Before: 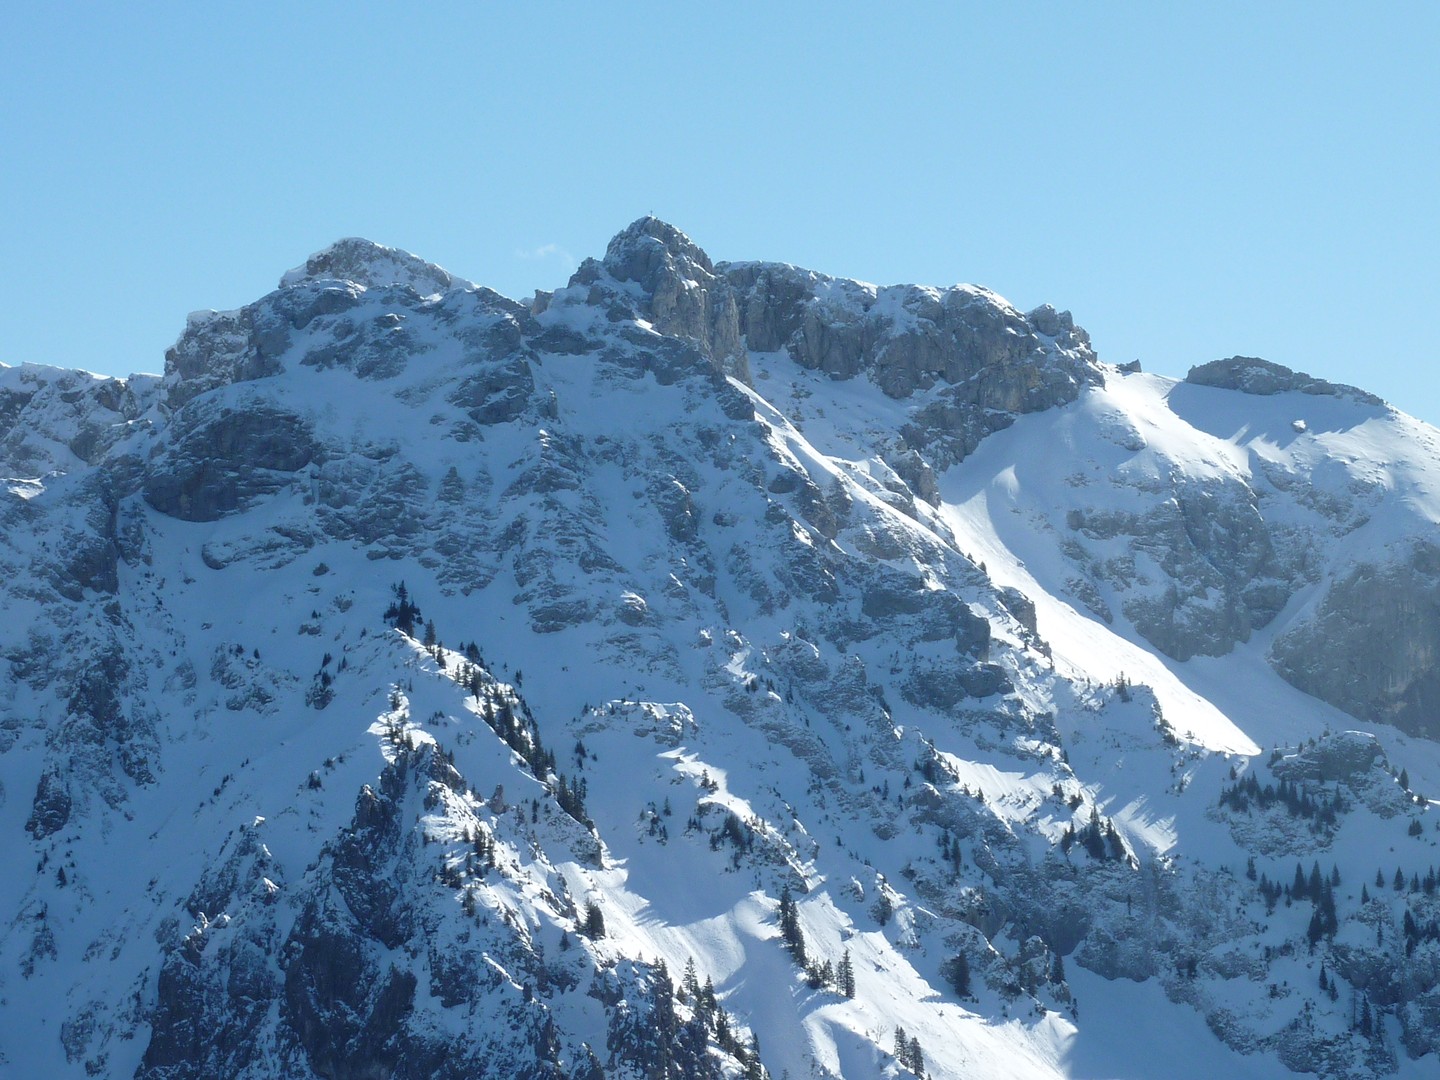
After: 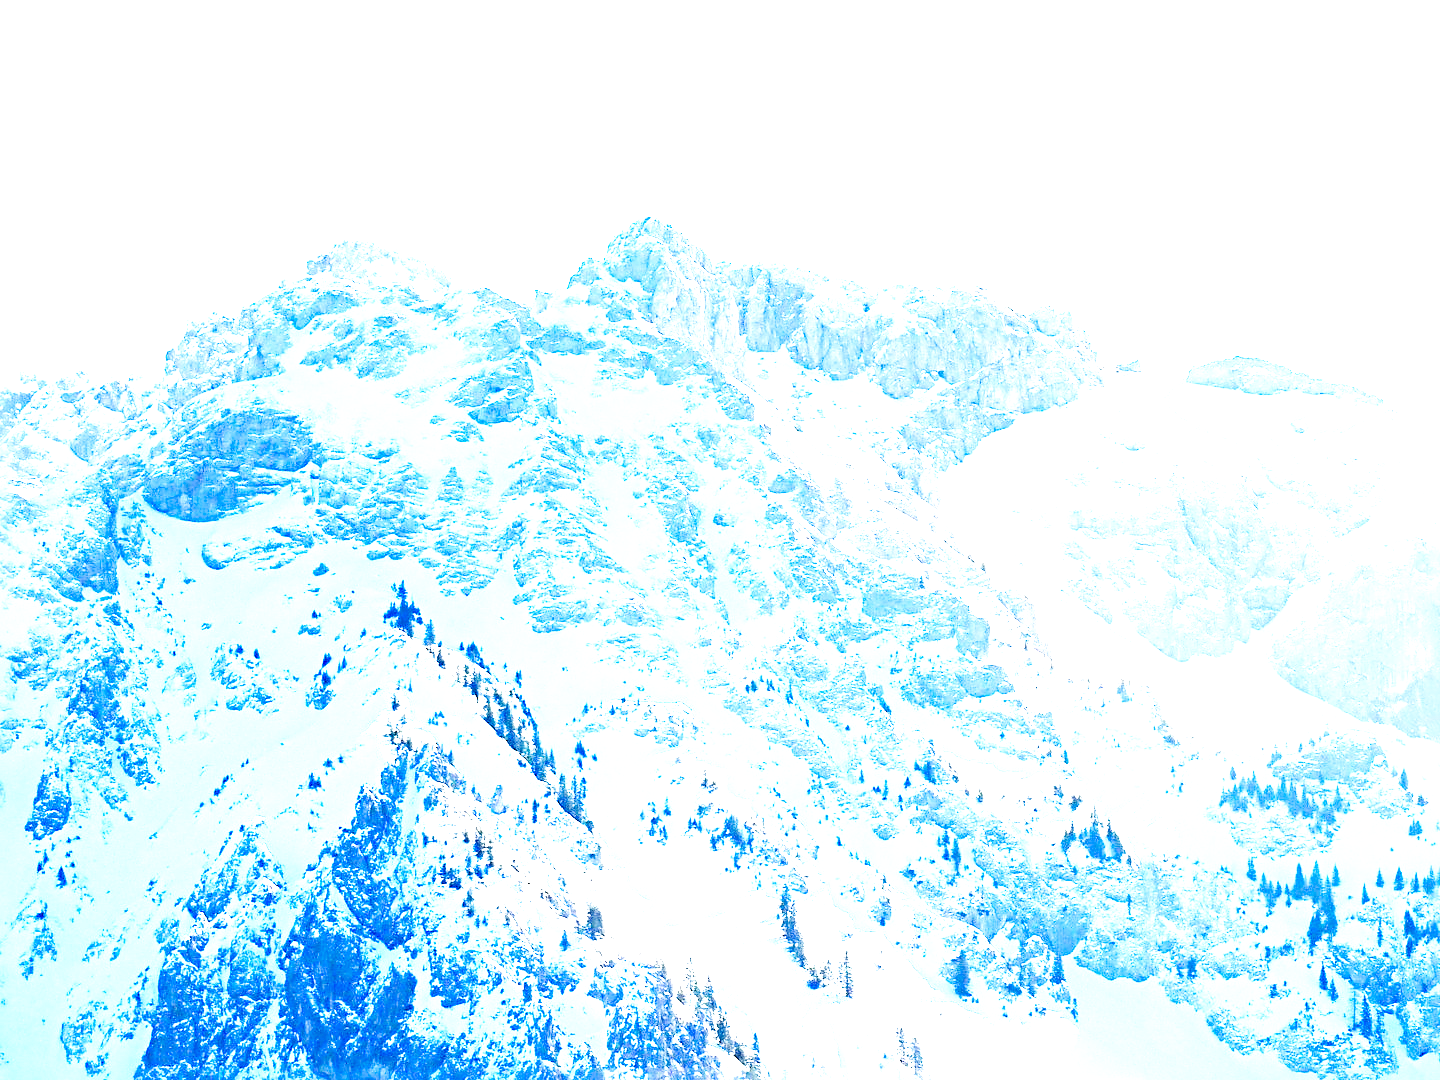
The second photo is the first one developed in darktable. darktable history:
levels: levels [0, 0.43, 0.984]
sharpen: radius 4.91
color balance rgb: perceptual saturation grading › global saturation 10.528%, perceptual brilliance grading › global brilliance 34.201%, perceptual brilliance grading › highlights 49.614%, perceptual brilliance grading › mid-tones 59.457%, perceptual brilliance grading › shadows 34.508%
base curve: curves: ch0 [(0, 0.003) (0.001, 0.002) (0.006, 0.004) (0.02, 0.022) (0.048, 0.086) (0.094, 0.234) (0.162, 0.431) (0.258, 0.629) (0.385, 0.8) (0.548, 0.918) (0.751, 0.988) (1, 1)], preserve colors none
